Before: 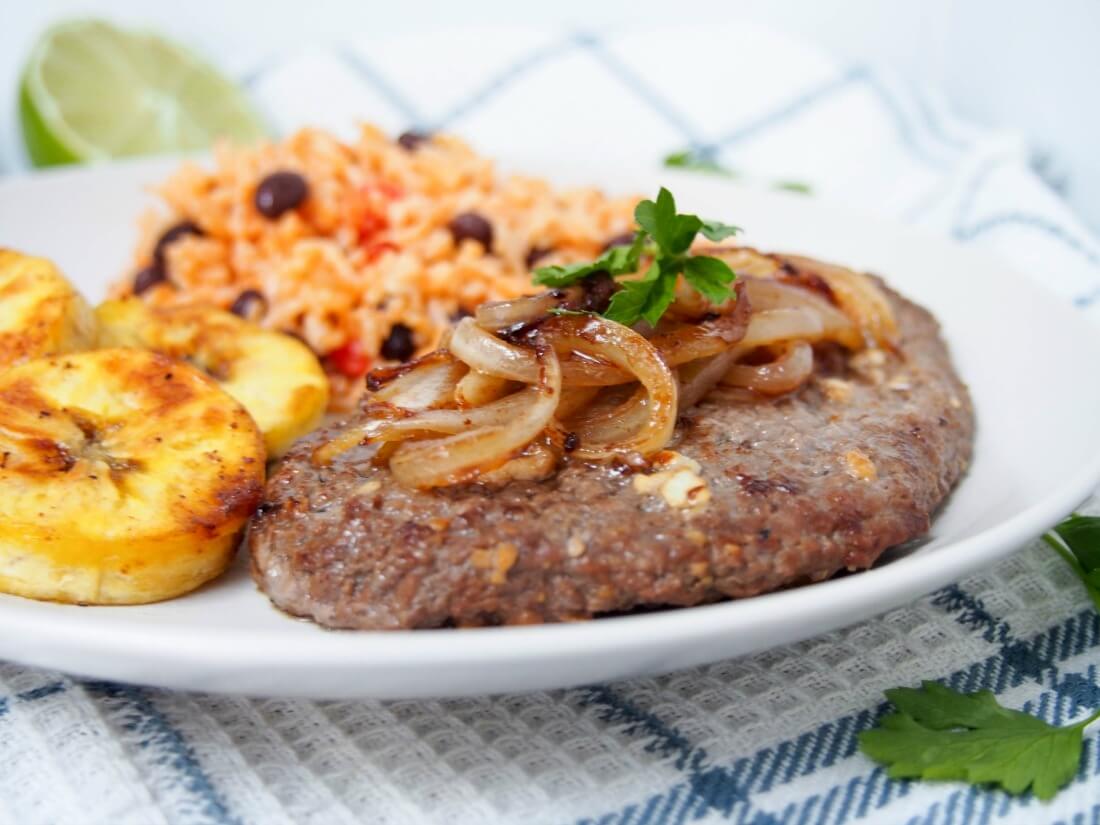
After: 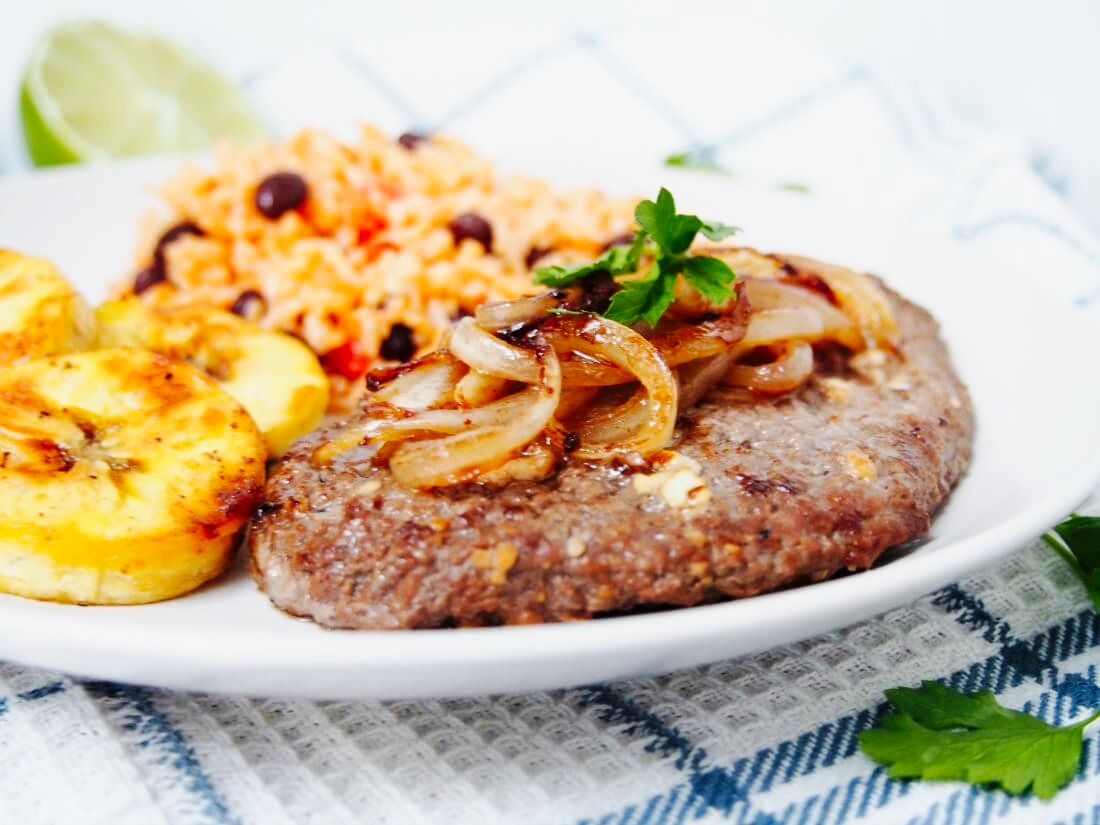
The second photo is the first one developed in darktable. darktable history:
exposure: exposure -0.154 EV, compensate exposure bias true, compensate highlight preservation false
base curve: curves: ch0 [(0, 0) (0.036, 0.025) (0.121, 0.166) (0.206, 0.329) (0.605, 0.79) (1, 1)], preserve colors none
